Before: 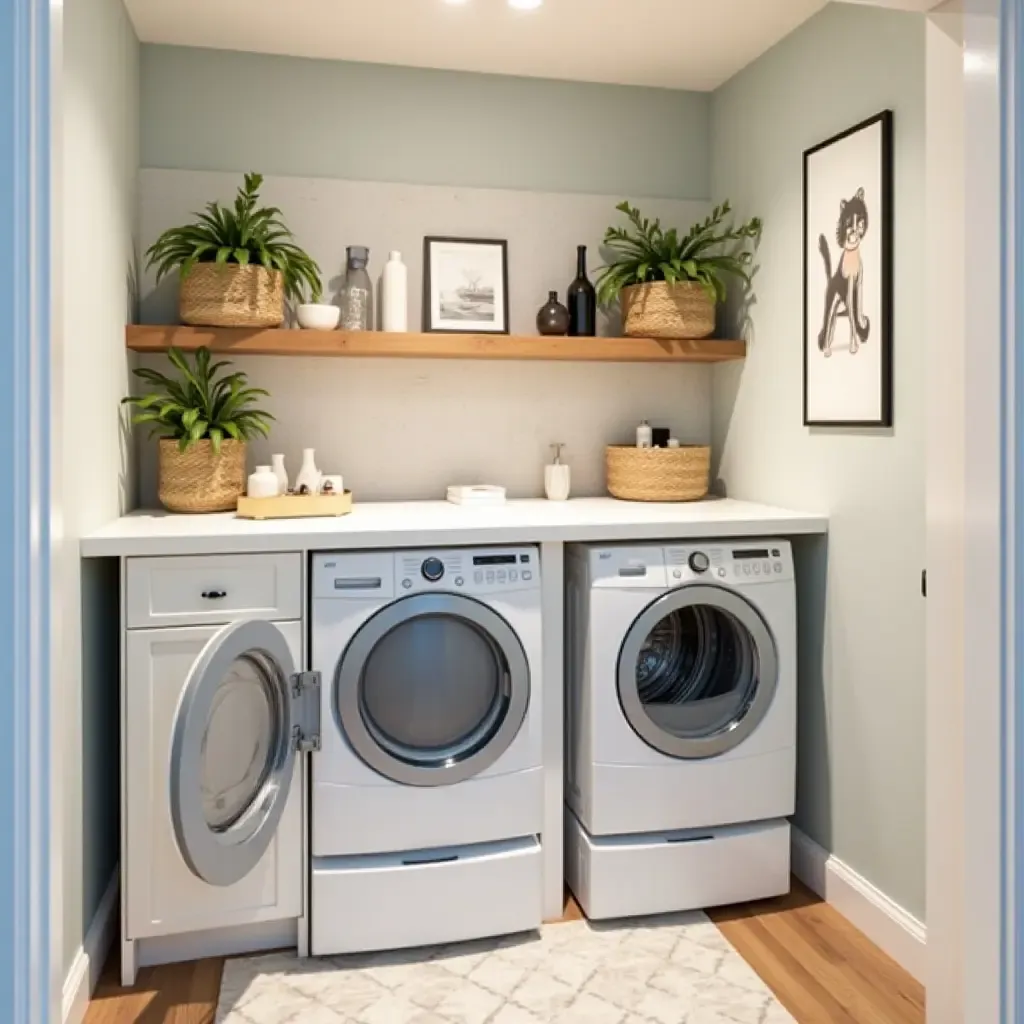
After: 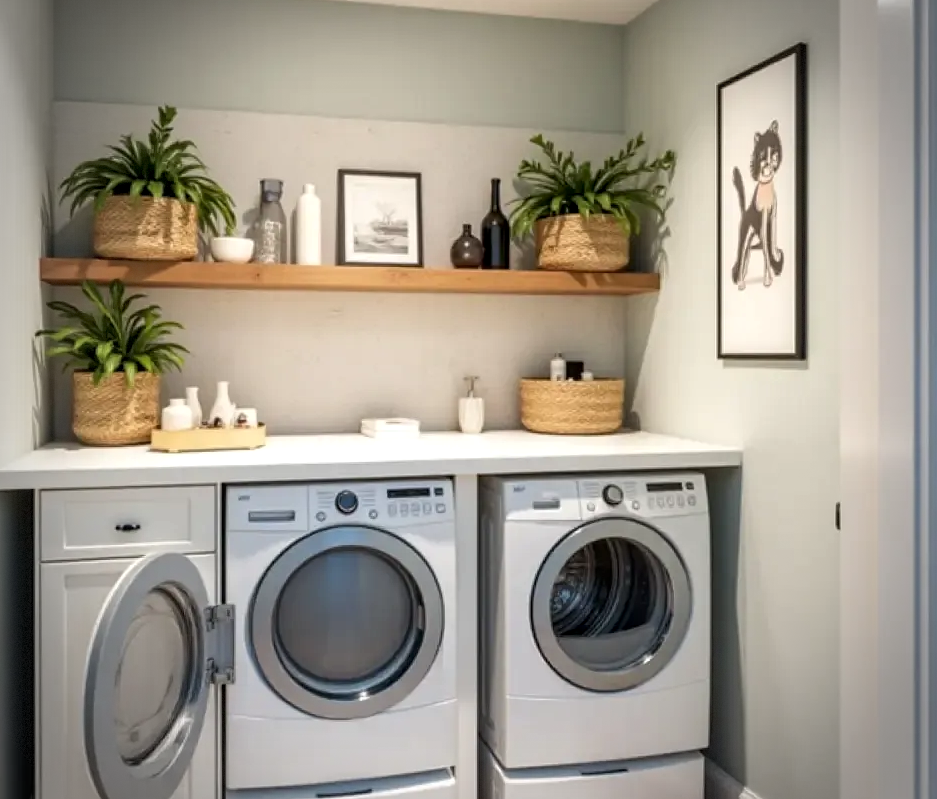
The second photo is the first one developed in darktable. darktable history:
vignetting: fall-off start 71.77%, dithering 8-bit output
crop: left 8.408%, top 6.621%, bottom 15.339%
local contrast: on, module defaults
